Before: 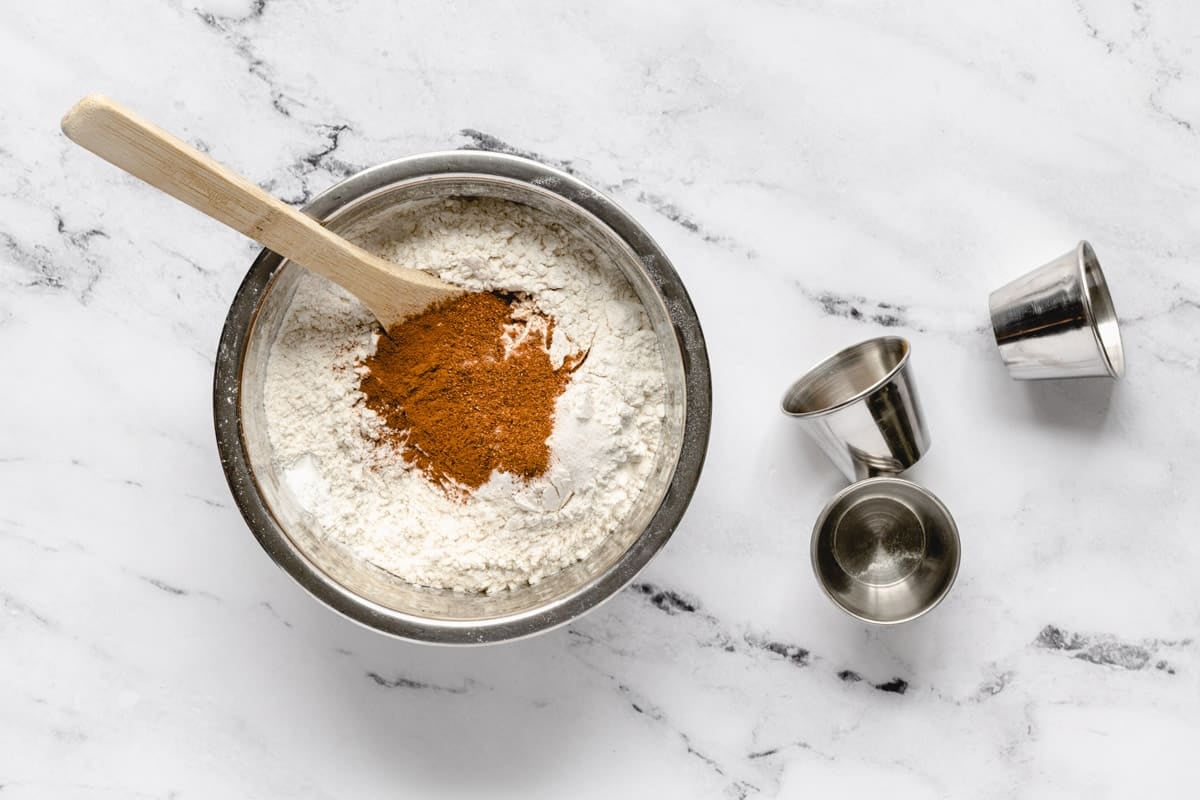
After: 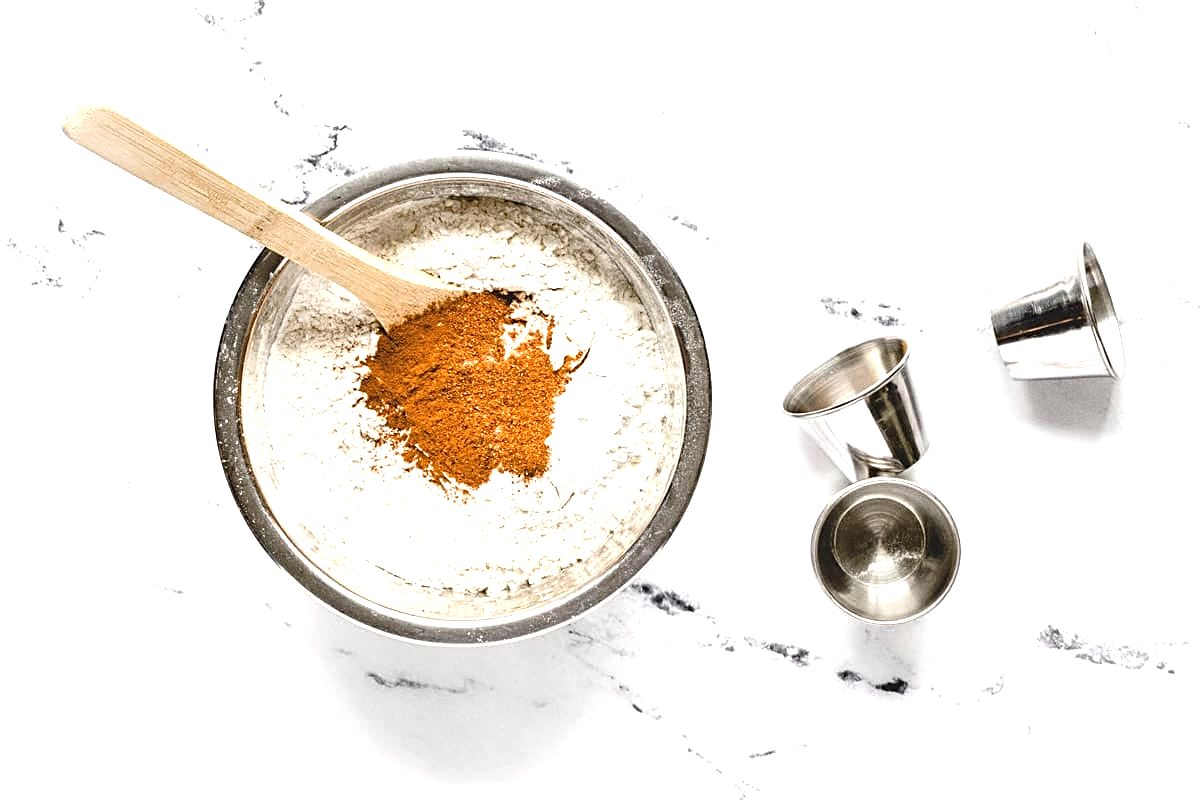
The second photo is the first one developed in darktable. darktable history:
sharpen: on, module defaults
exposure: black level correction 0, exposure 1.1 EV, compensate exposure bias true, compensate highlight preservation false
grain: coarseness 0.09 ISO
